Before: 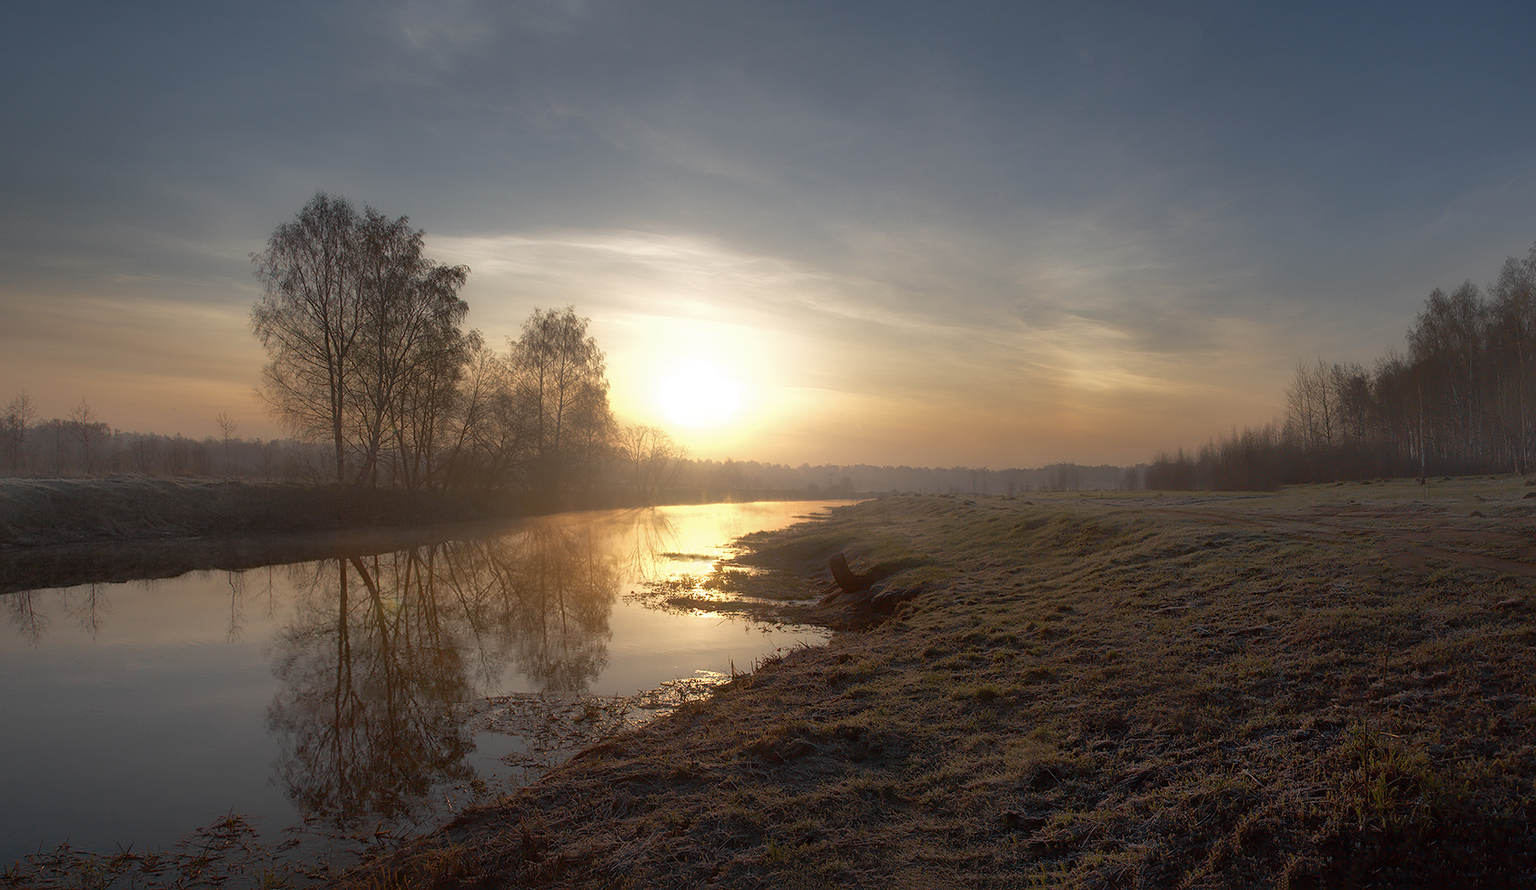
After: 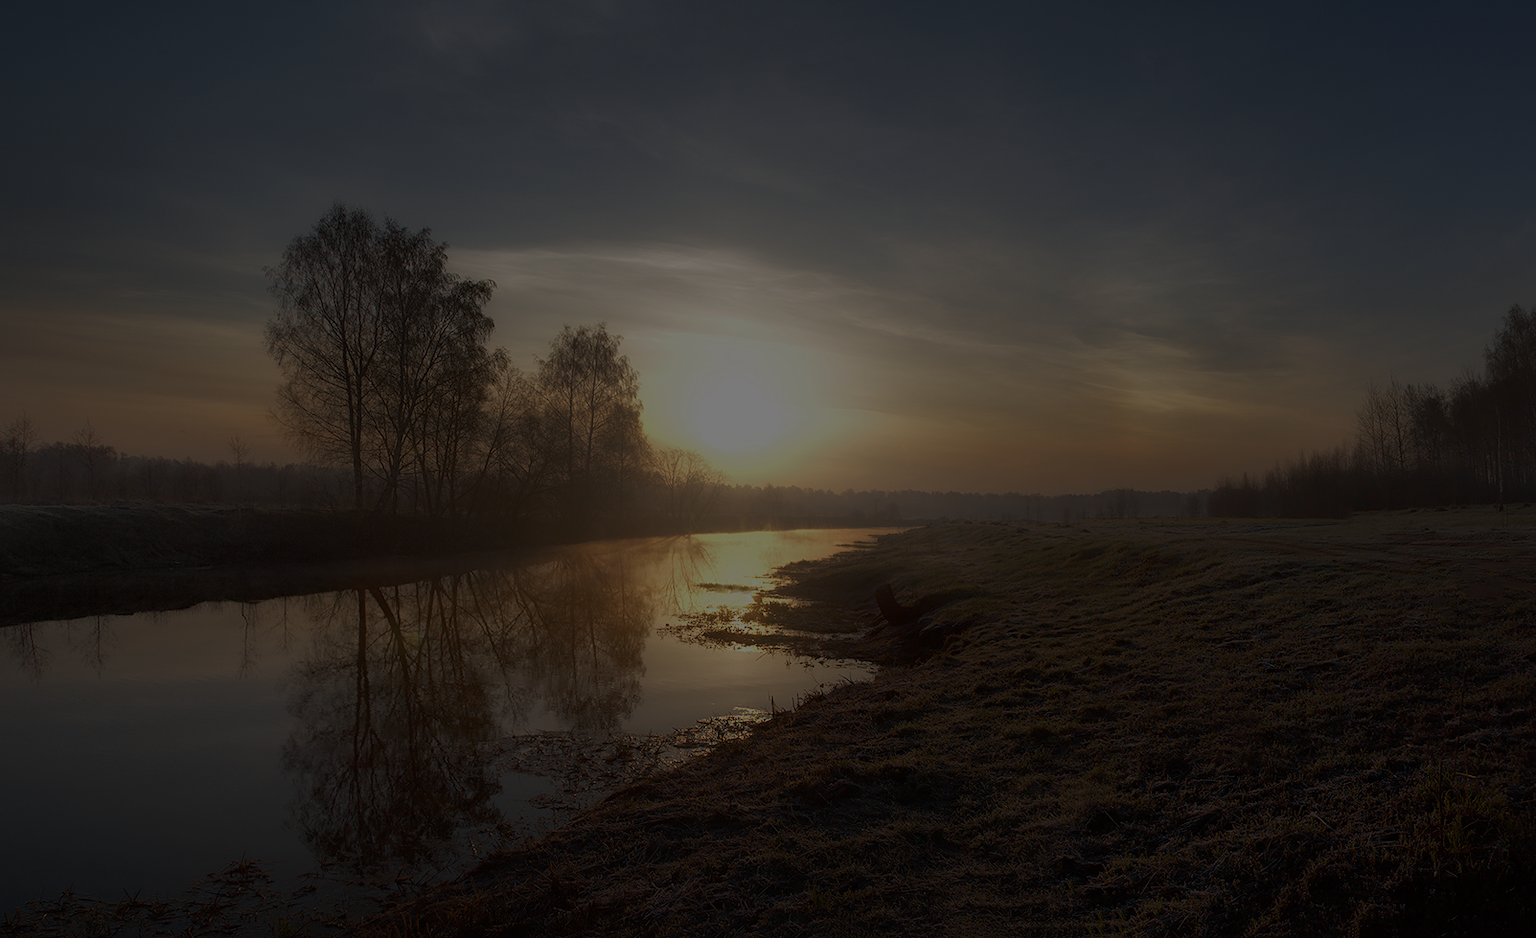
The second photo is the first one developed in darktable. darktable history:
exposure: exposure -2.351 EV, compensate exposure bias true, compensate highlight preservation false
crop and rotate: left 0%, right 5.171%
